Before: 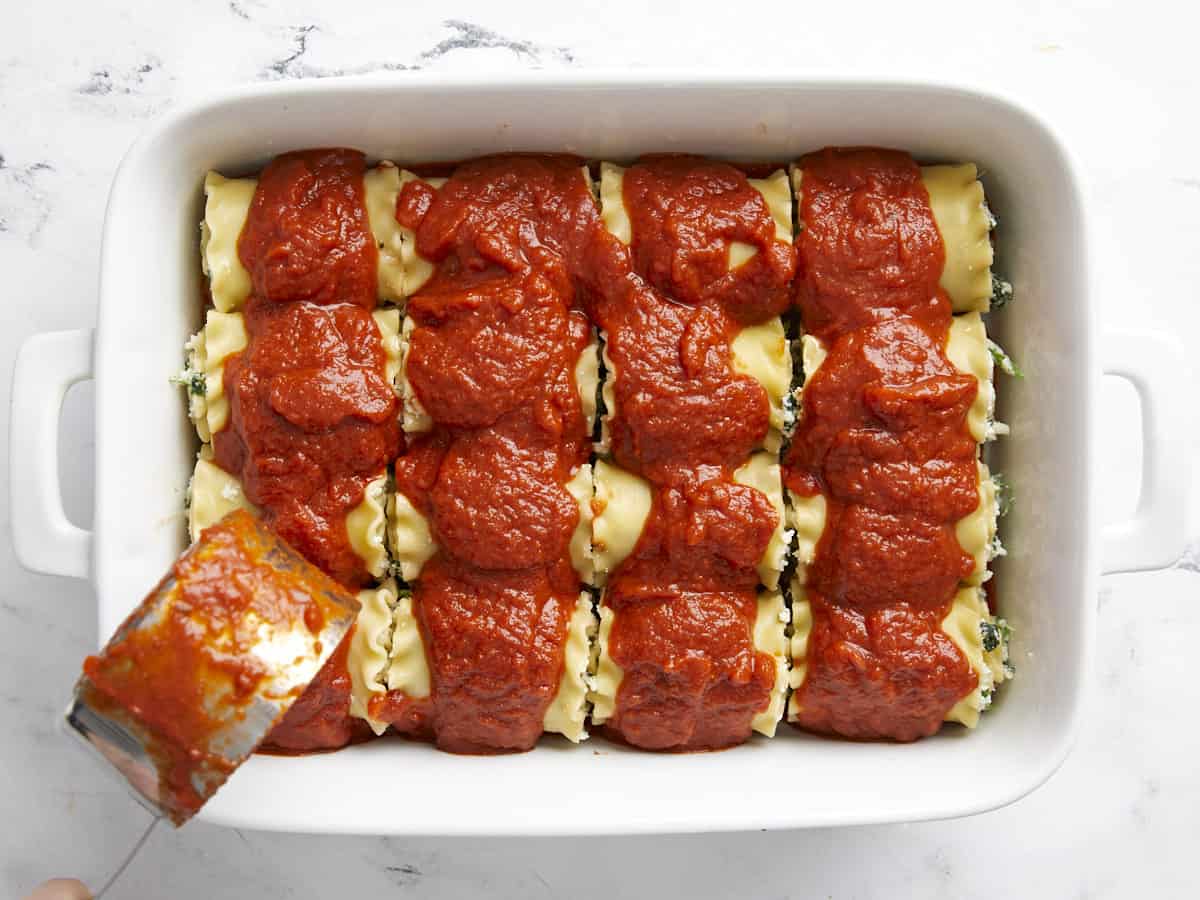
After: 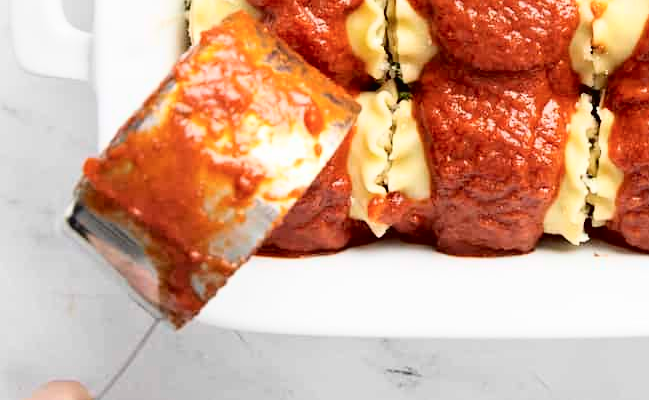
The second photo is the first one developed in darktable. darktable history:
crop and rotate: top 55.349%, right 45.839%, bottom 0.146%
tone equalizer: -7 EV 0.213 EV, -6 EV 0.096 EV, -5 EV 0.097 EV, -4 EV 0.07 EV, -2 EV -0.034 EV, -1 EV -0.061 EV, +0 EV -0.045 EV
tone curve: curves: ch0 [(0, 0.016) (0.11, 0.039) (0.259, 0.235) (0.383, 0.437) (0.499, 0.597) (0.733, 0.867) (0.843, 0.948) (1, 1)], color space Lab, independent channels, preserve colors none
